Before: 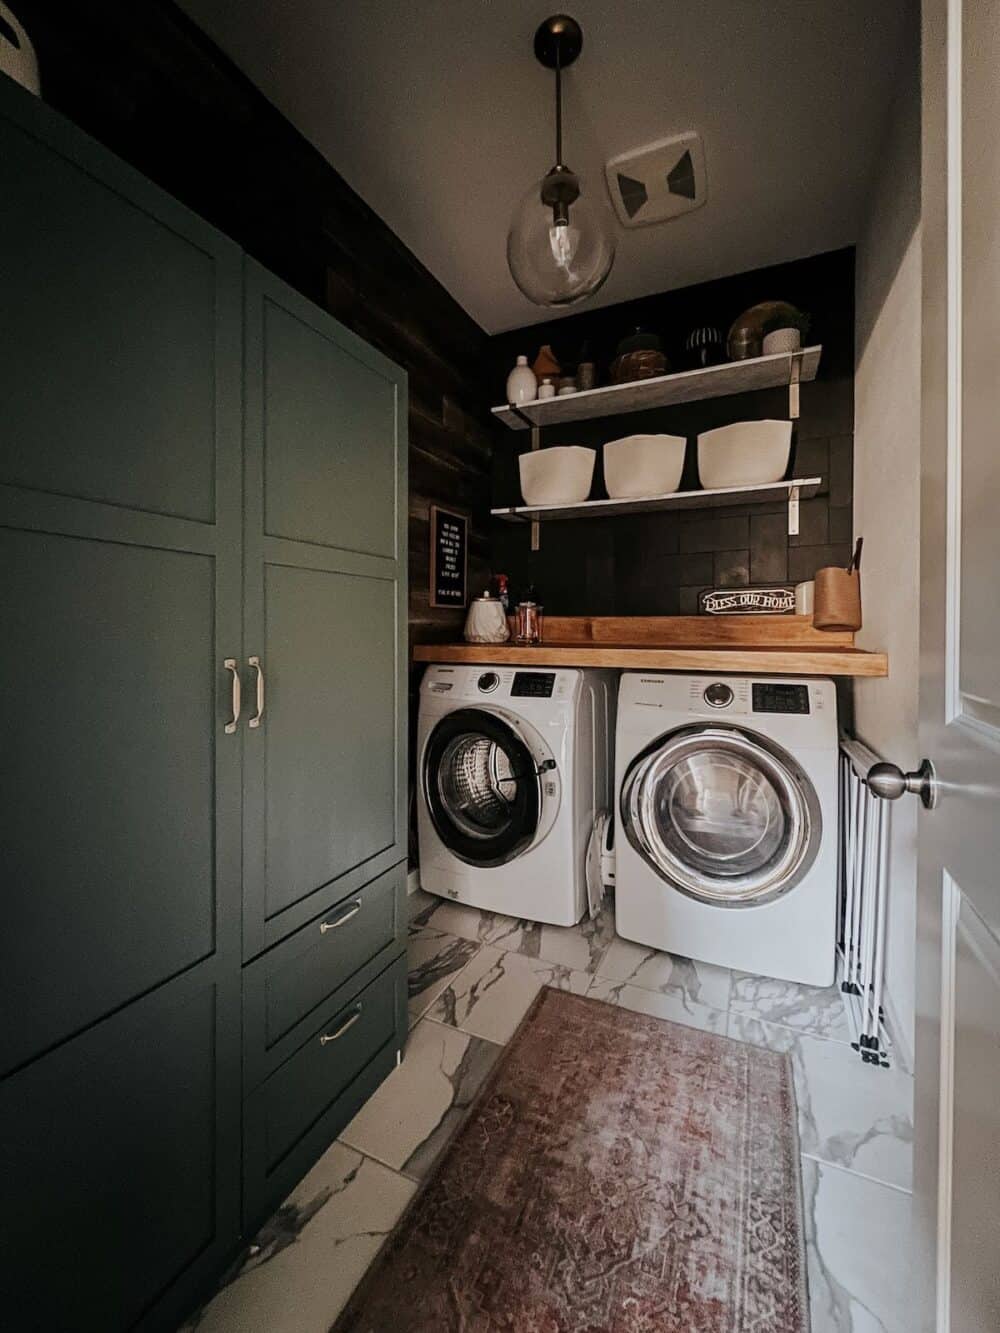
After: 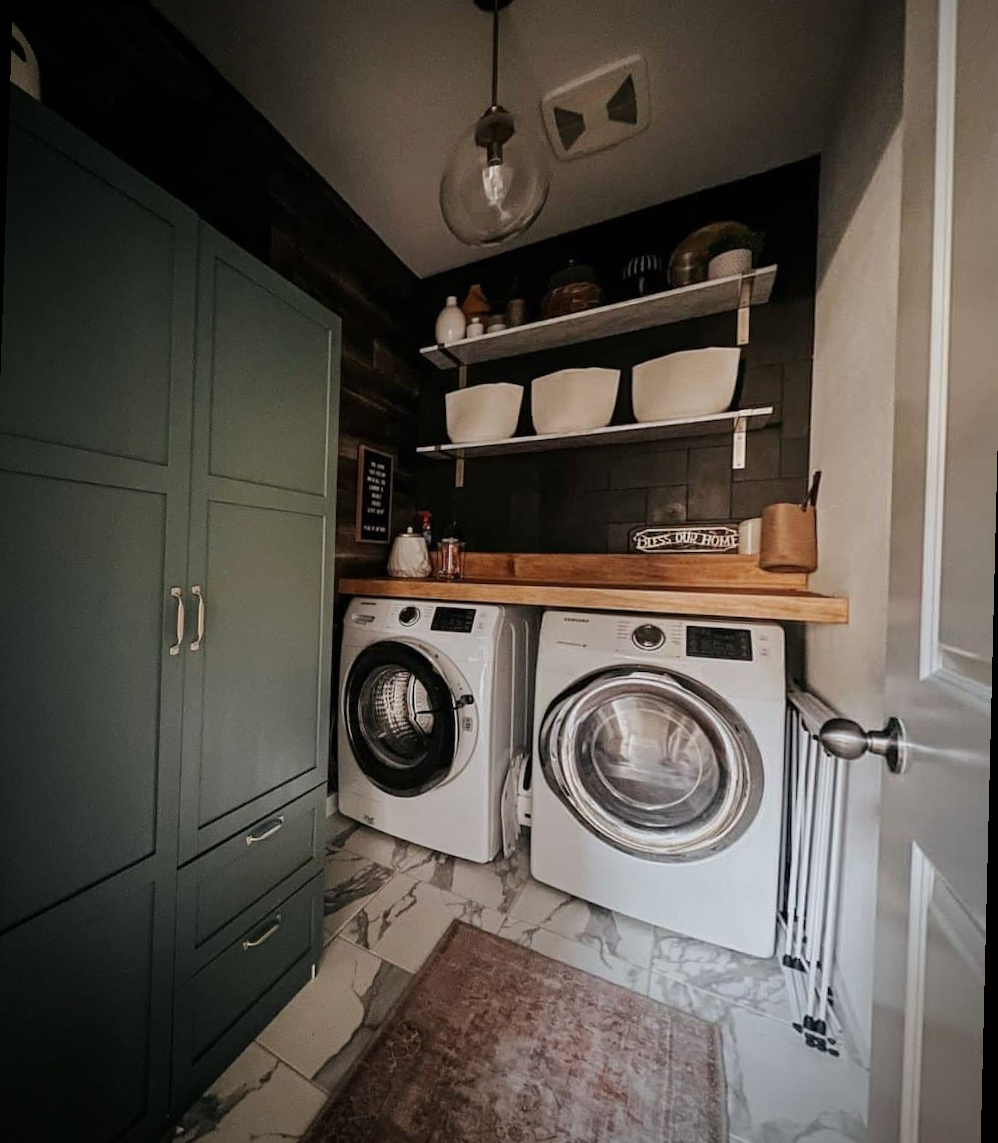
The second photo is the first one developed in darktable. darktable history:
rotate and perspective: rotation 1.69°, lens shift (vertical) -0.023, lens shift (horizontal) -0.291, crop left 0.025, crop right 0.988, crop top 0.092, crop bottom 0.842
vignetting: fall-off start 97.23%, saturation -0.024, center (-0.033, -0.042), width/height ratio 1.179, unbound false
